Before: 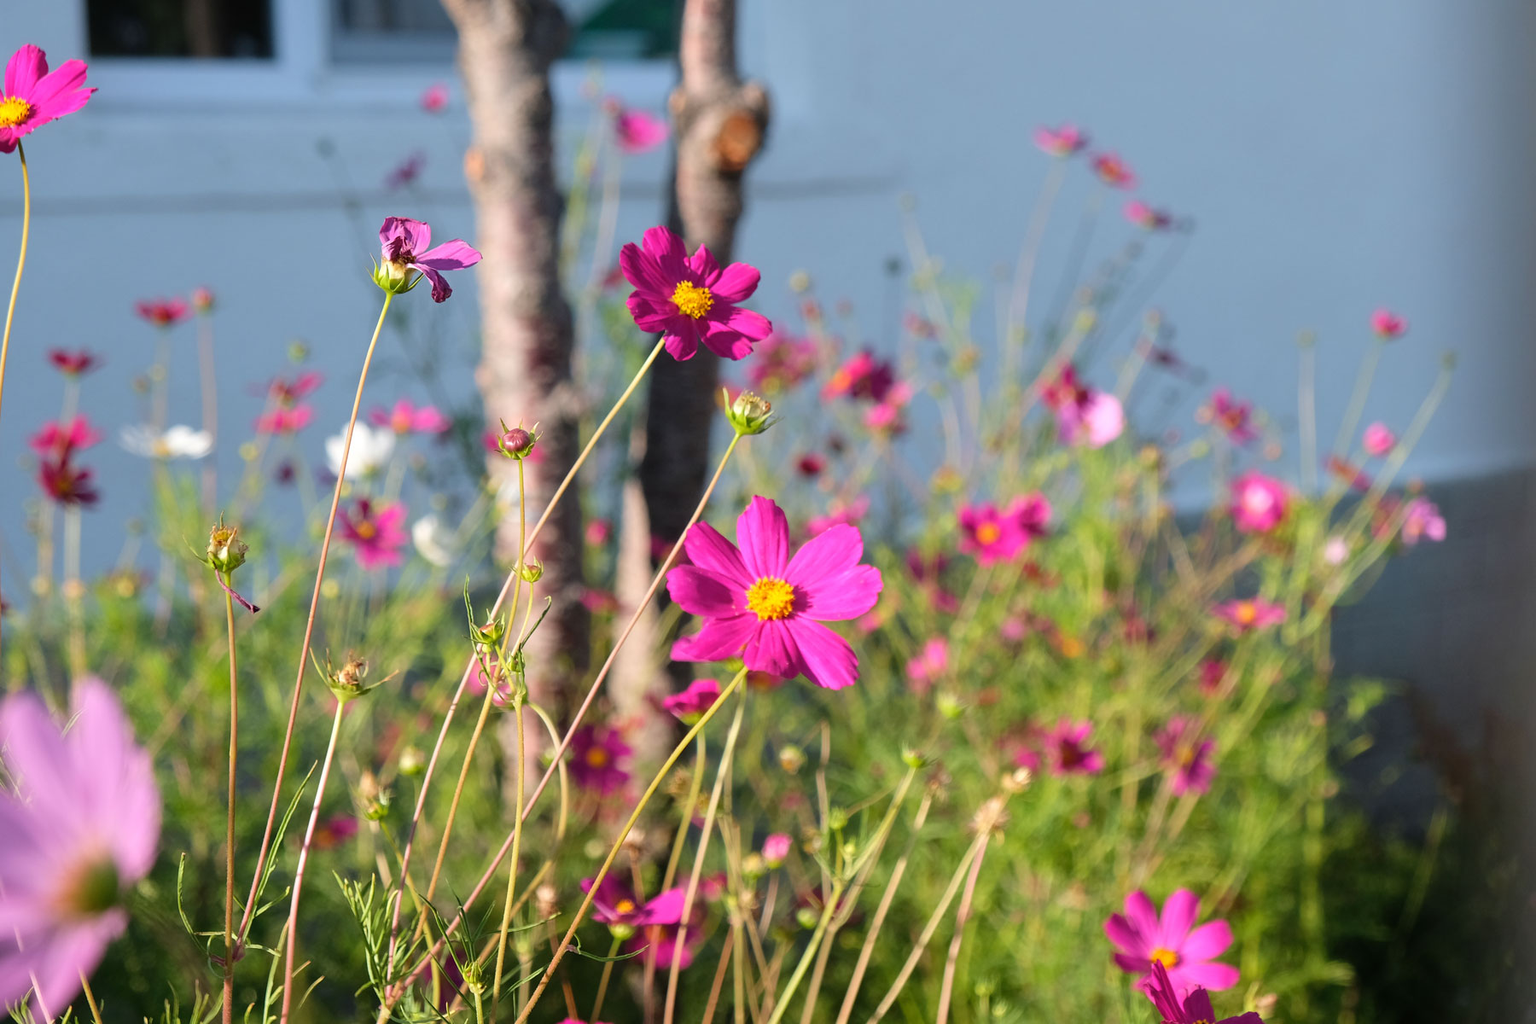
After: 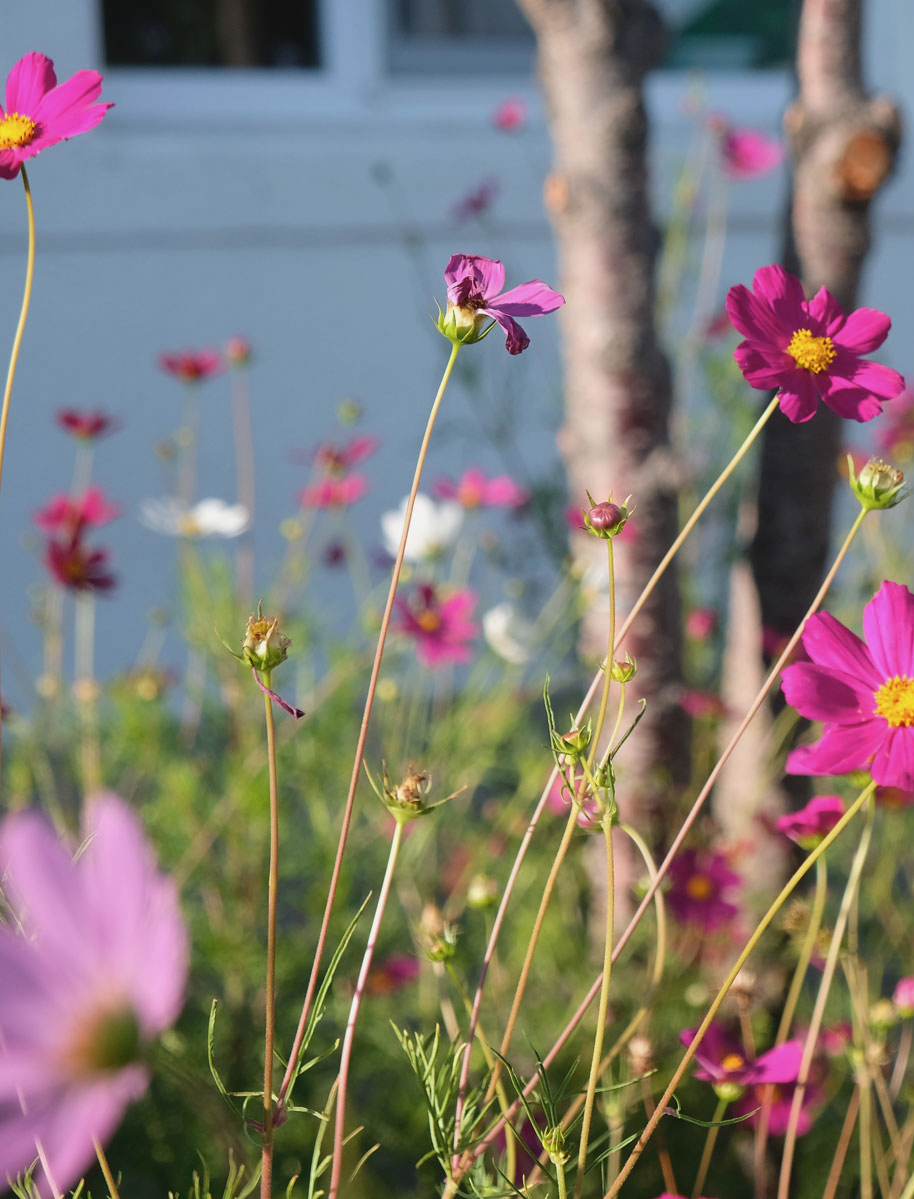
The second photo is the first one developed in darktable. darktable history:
contrast brightness saturation: contrast -0.082, brightness -0.032, saturation -0.115
crop and rotate: left 0.033%, top 0%, right 49.158%
